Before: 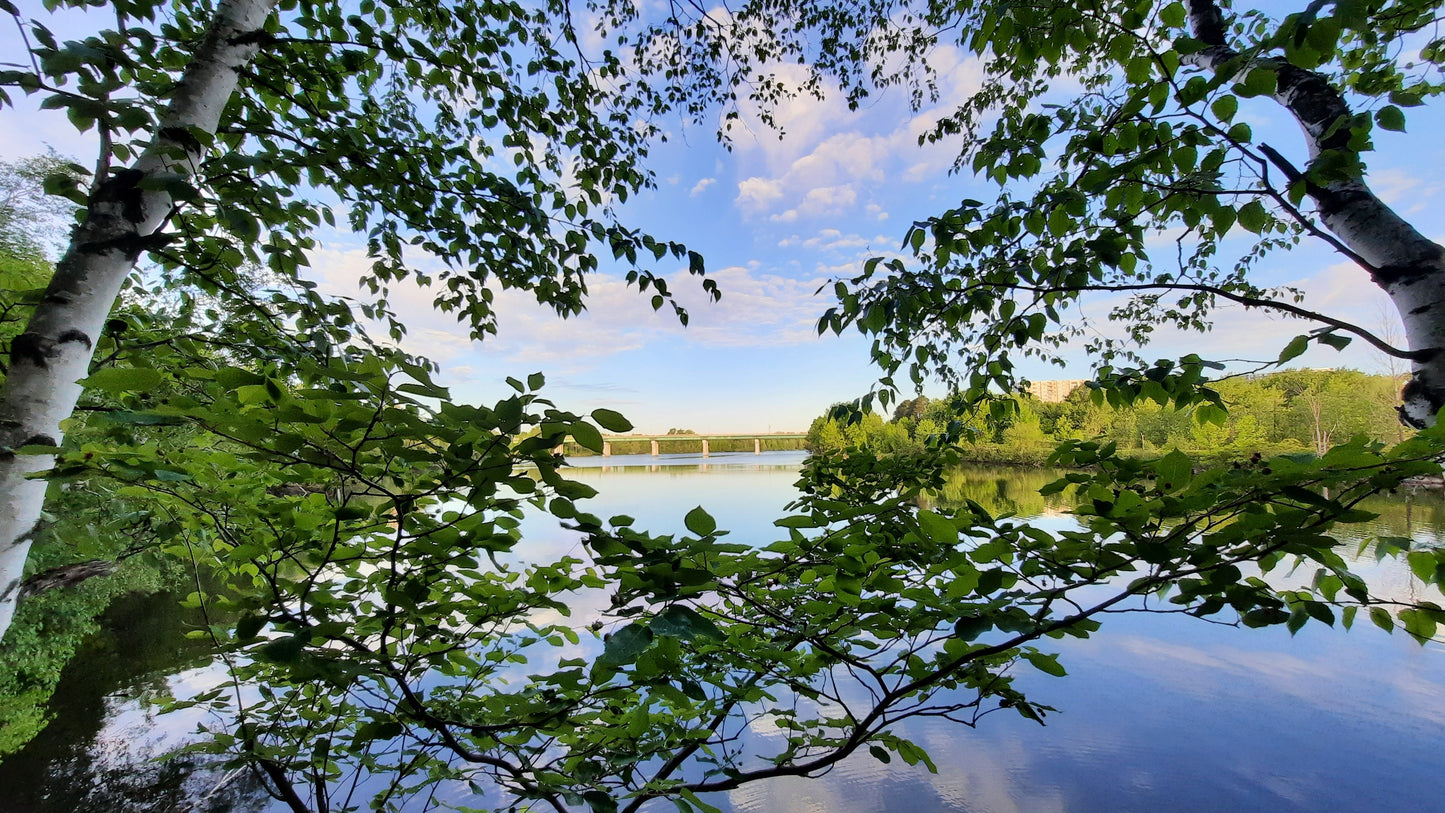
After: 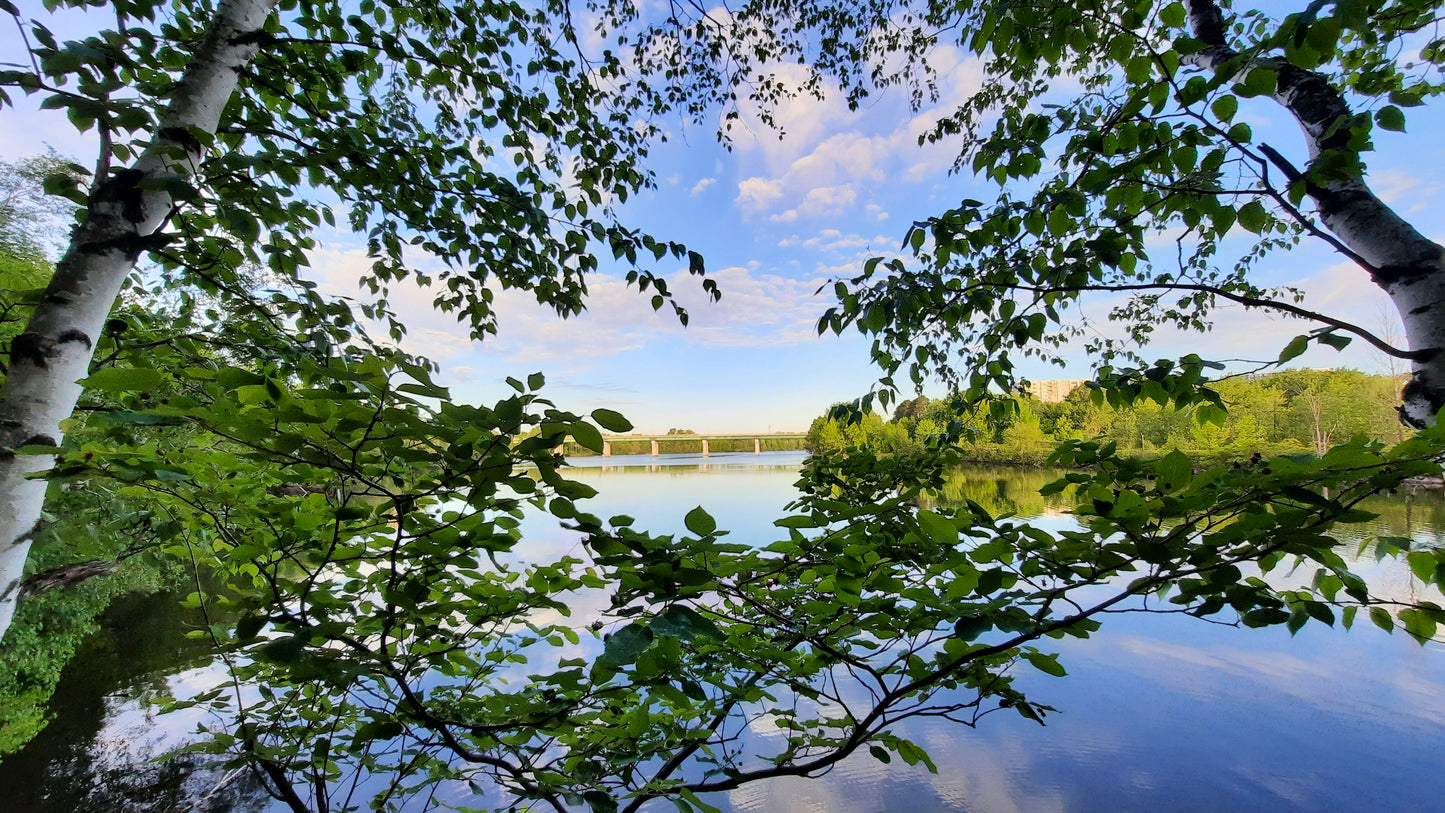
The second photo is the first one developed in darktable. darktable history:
contrast brightness saturation: contrast 0.04, saturation 0.07
